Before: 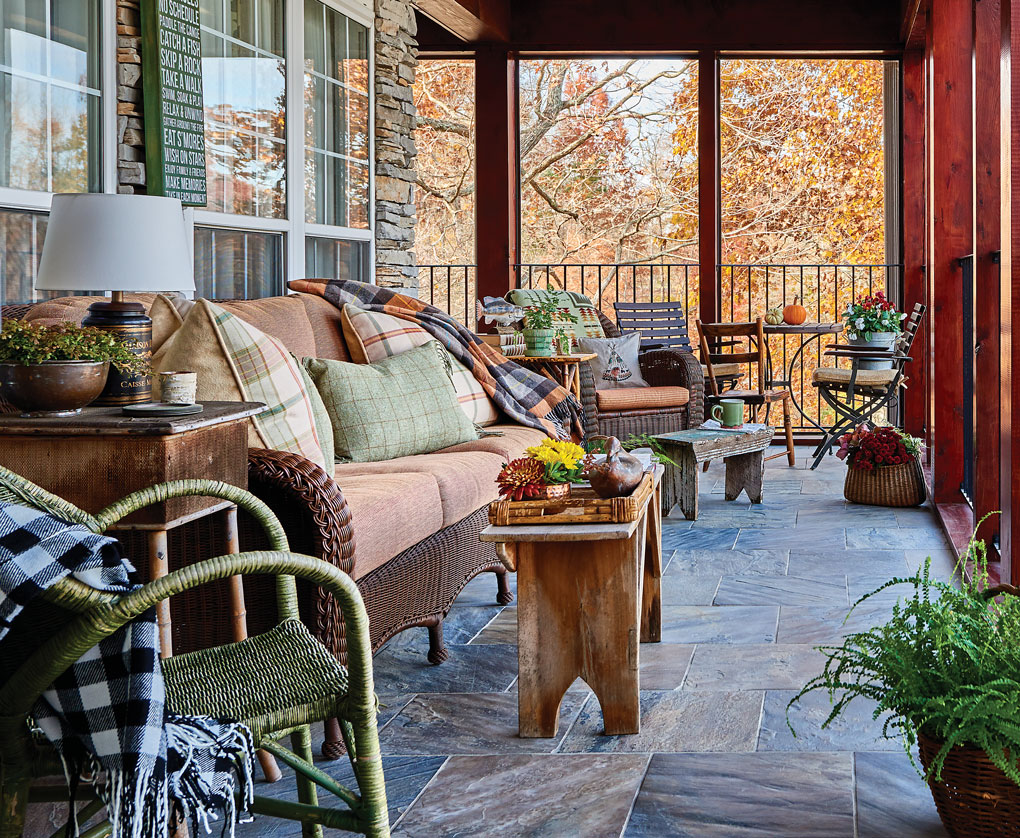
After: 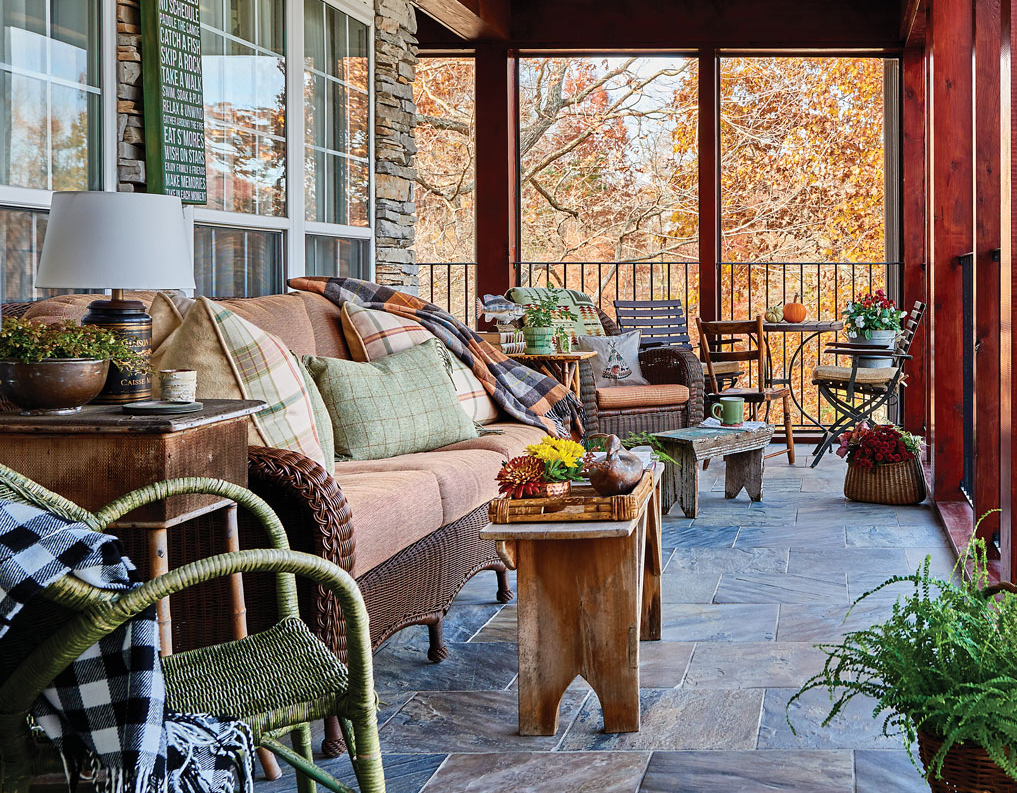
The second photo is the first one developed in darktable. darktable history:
shadows and highlights: shadows 37.51, highlights -26.8, soften with gaussian
crop: top 0.321%, right 0.266%, bottom 5.017%
